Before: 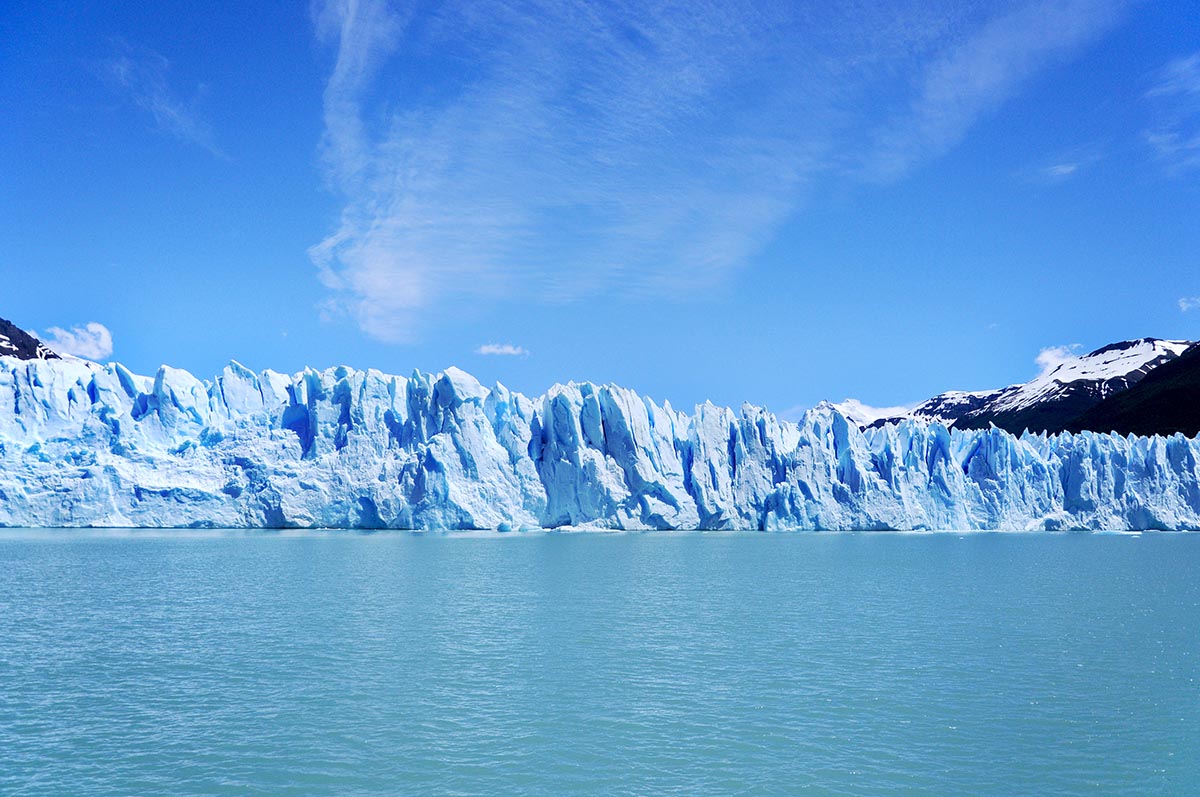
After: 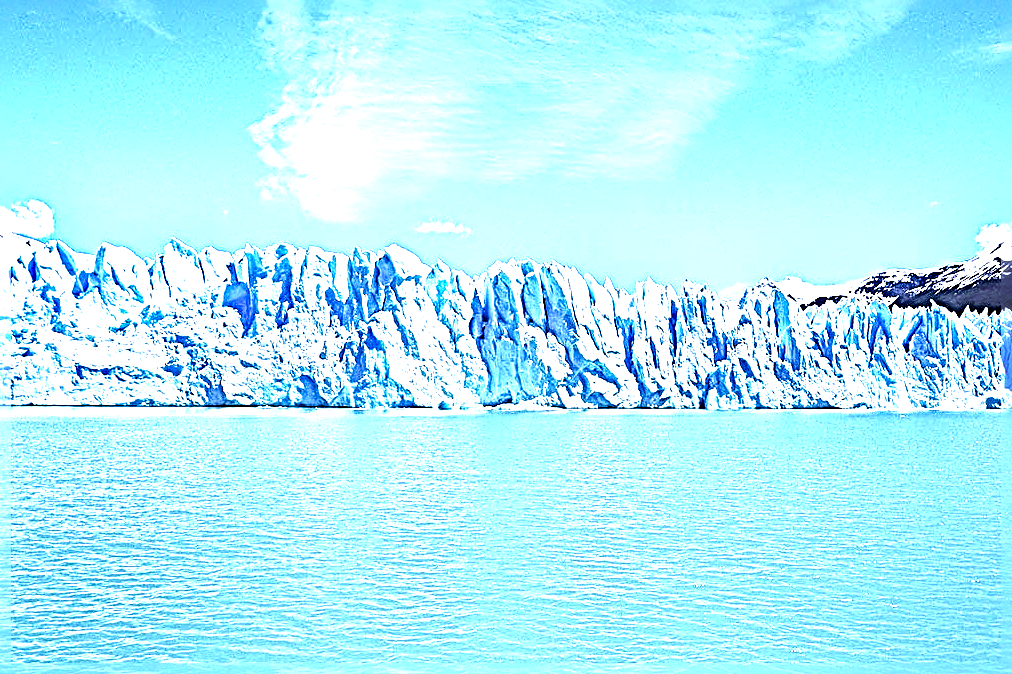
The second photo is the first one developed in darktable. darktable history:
crop and rotate: left 4.975%, top 15.308%, right 10.69%
sharpen: radius 4.051, amount 1.984
exposure: black level correction -0.005, exposure 1.005 EV, compensate highlight preservation false
tone equalizer: -8 EV -0.711 EV, -7 EV -0.666 EV, -6 EV -0.613 EV, -5 EV -0.384 EV, -3 EV 0.367 EV, -2 EV 0.6 EV, -1 EV 0.683 EV, +0 EV 0.771 EV, edges refinement/feathering 500, mask exposure compensation -1.57 EV, preserve details no
local contrast: on, module defaults
